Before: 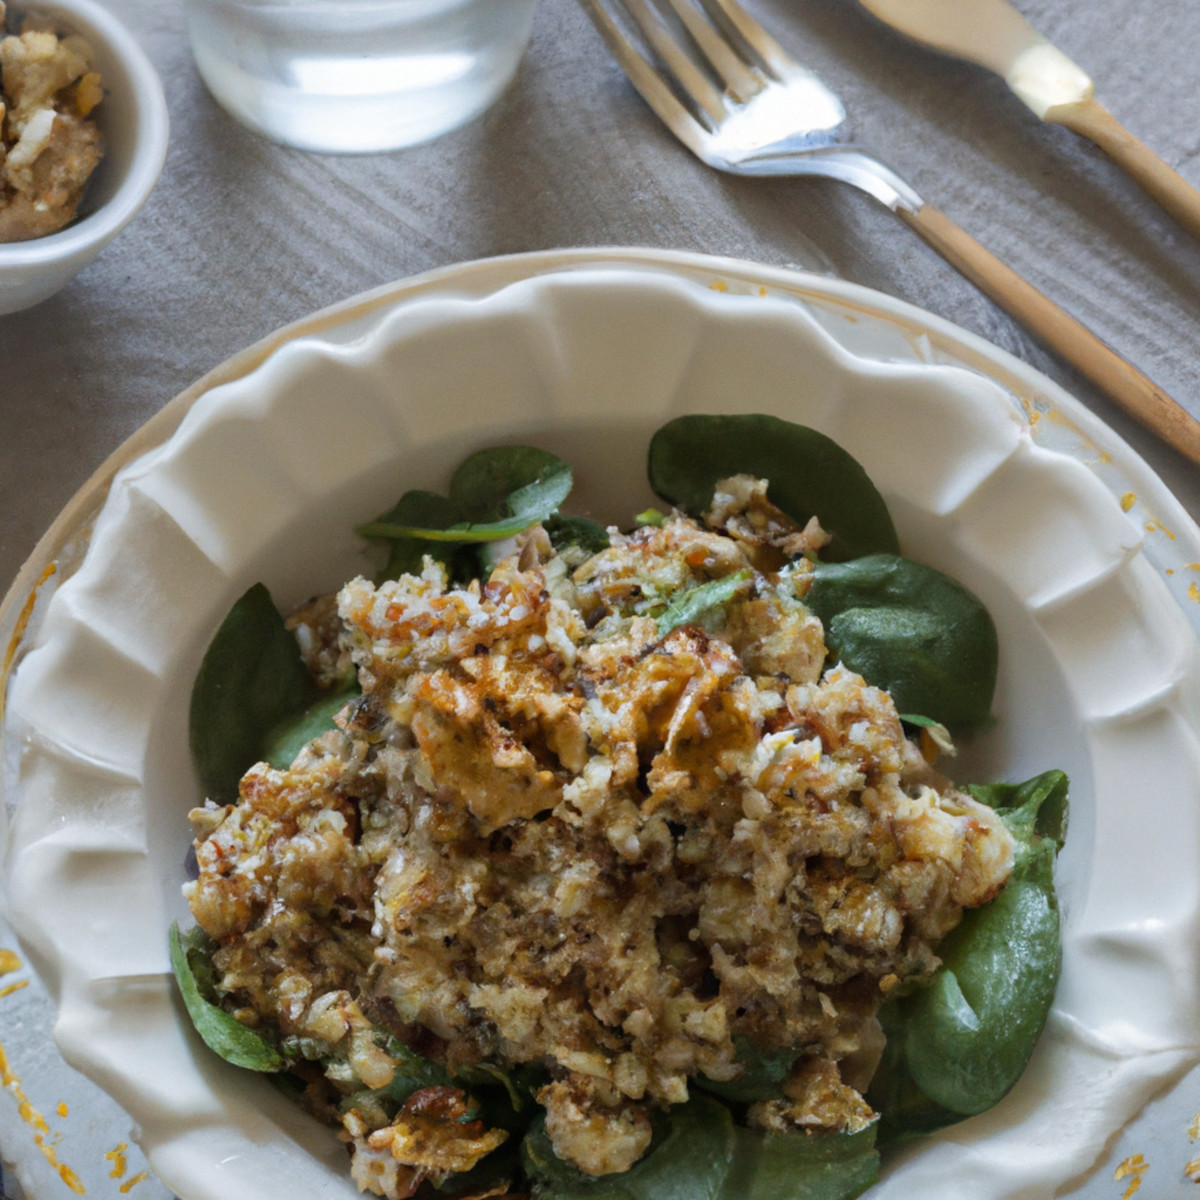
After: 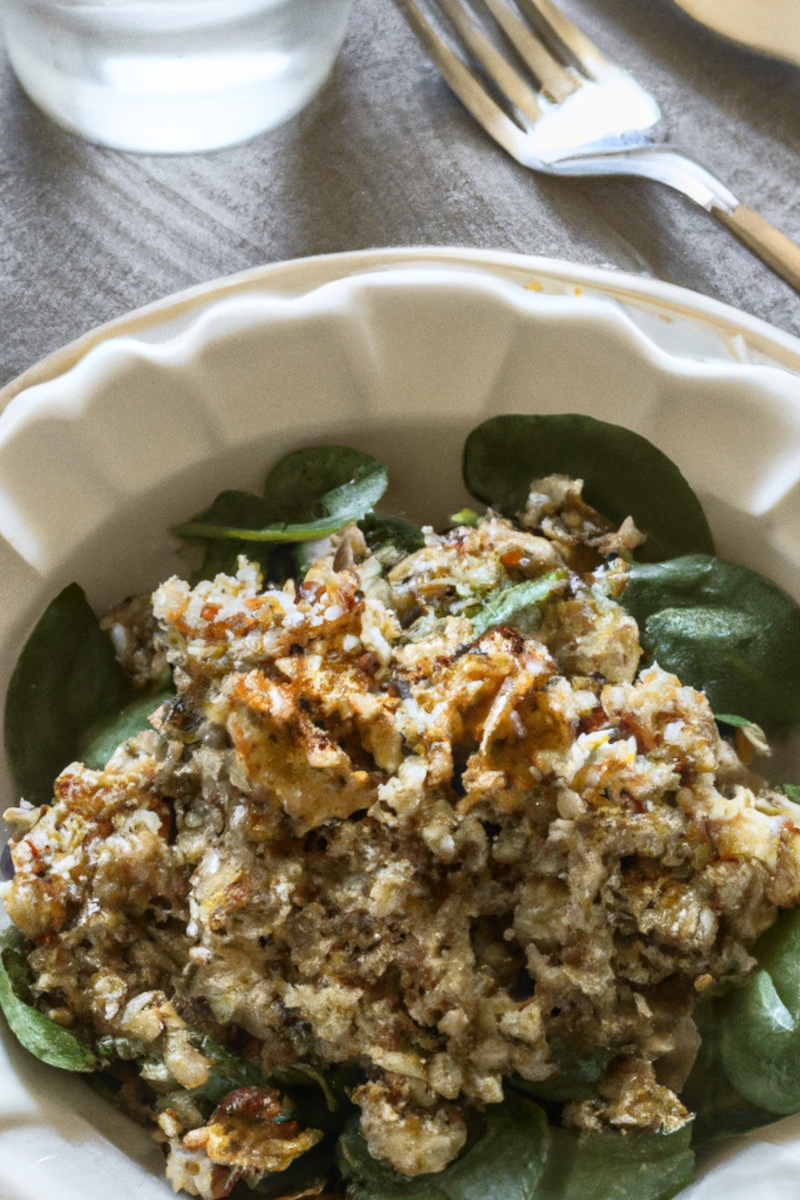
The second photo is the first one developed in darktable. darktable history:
crop and rotate: left 15.446%, right 17.836%
local contrast: on, module defaults
tone curve: curves: ch0 [(0, 0.038) (0.193, 0.212) (0.461, 0.502) (0.629, 0.731) (0.838, 0.916) (1, 0.967)]; ch1 [(0, 0) (0.35, 0.356) (0.45, 0.453) (0.504, 0.503) (0.532, 0.524) (0.558, 0.559) (0.735, 0.762) (1, 1)]; ch2 [(0, 0) (0.281, 0.266) (0.456, 0.469) (0.5, 0.5) (0.533, 0.545) (0.606, 0.607) (0.646, 0.654) (1, 1)], color space Lab, independent channels, preserve colors none
